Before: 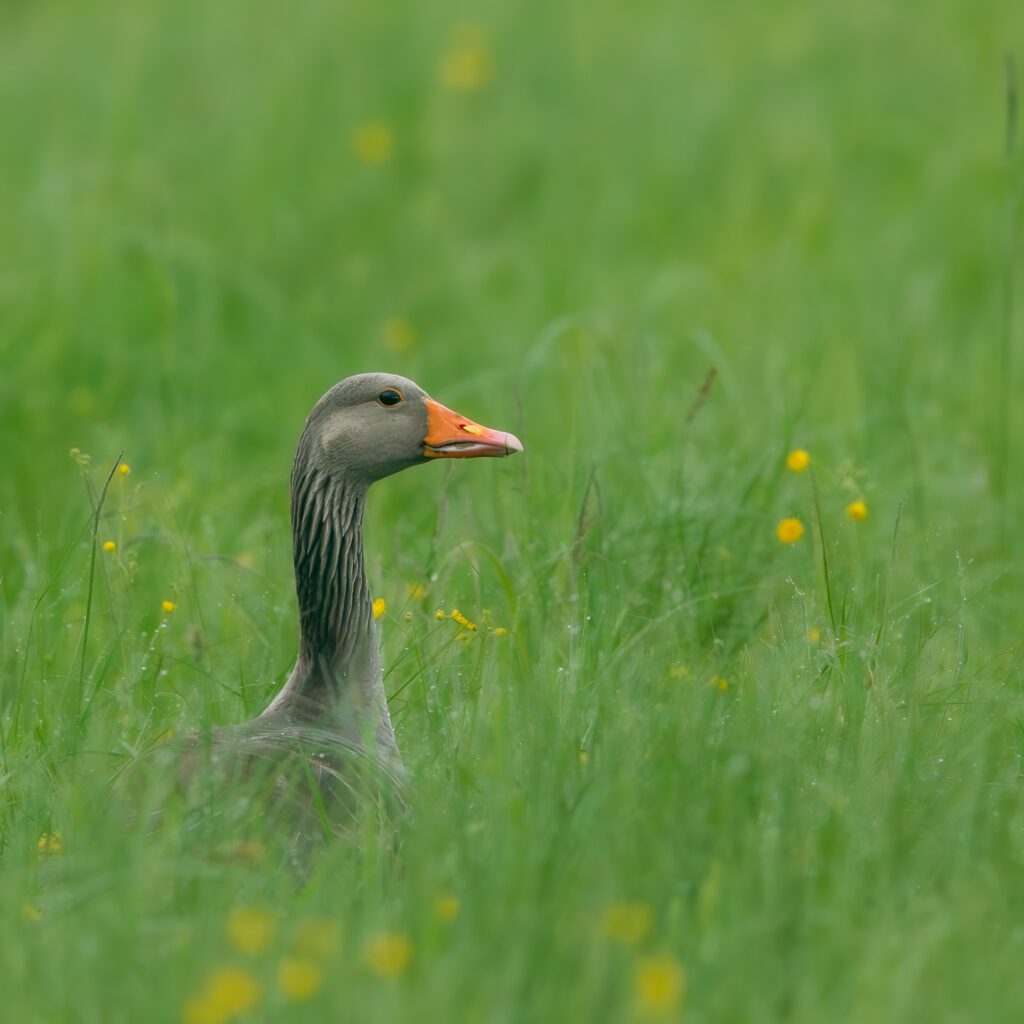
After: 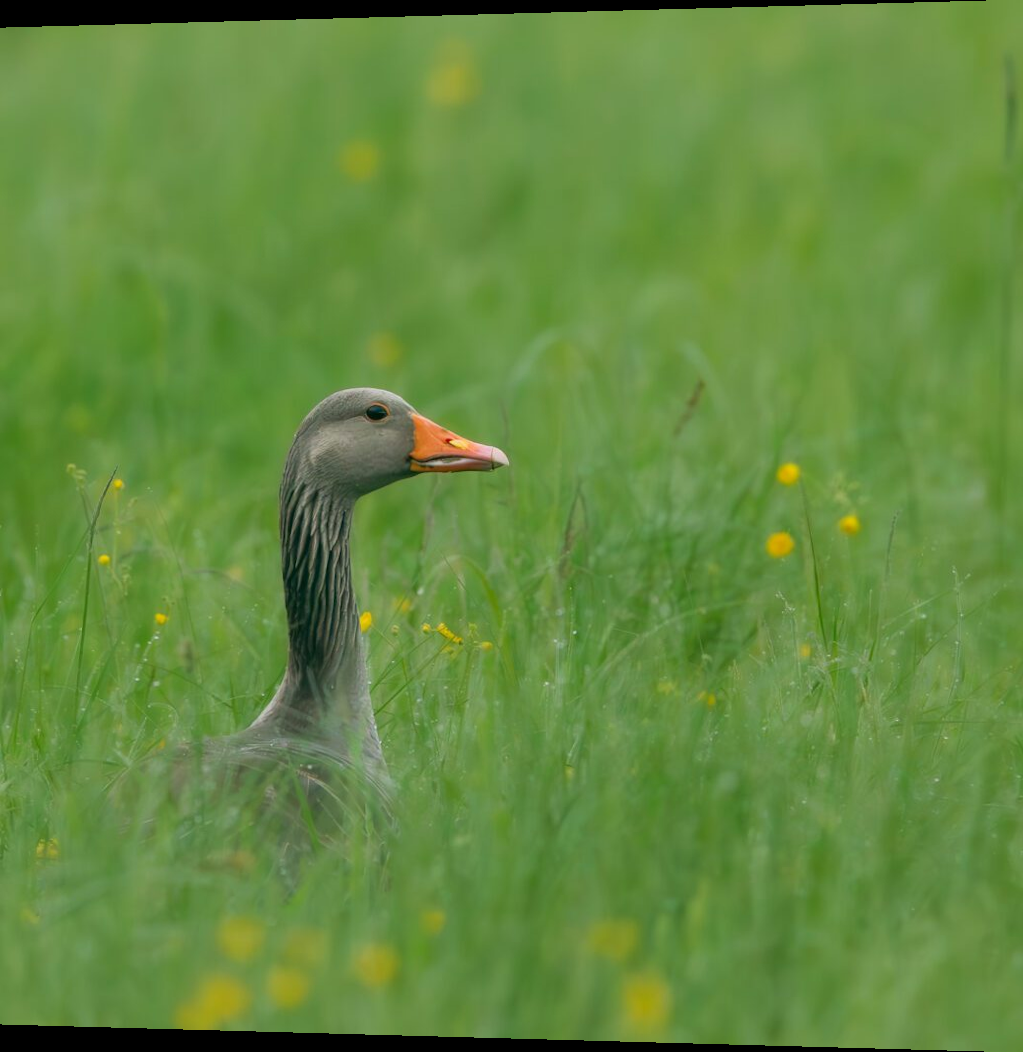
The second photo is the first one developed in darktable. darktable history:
shadows and highlights: shadows 5, soften with gaussian
rotate and perspective: lens shift (horizontal) -0.055, automatic cropping off
